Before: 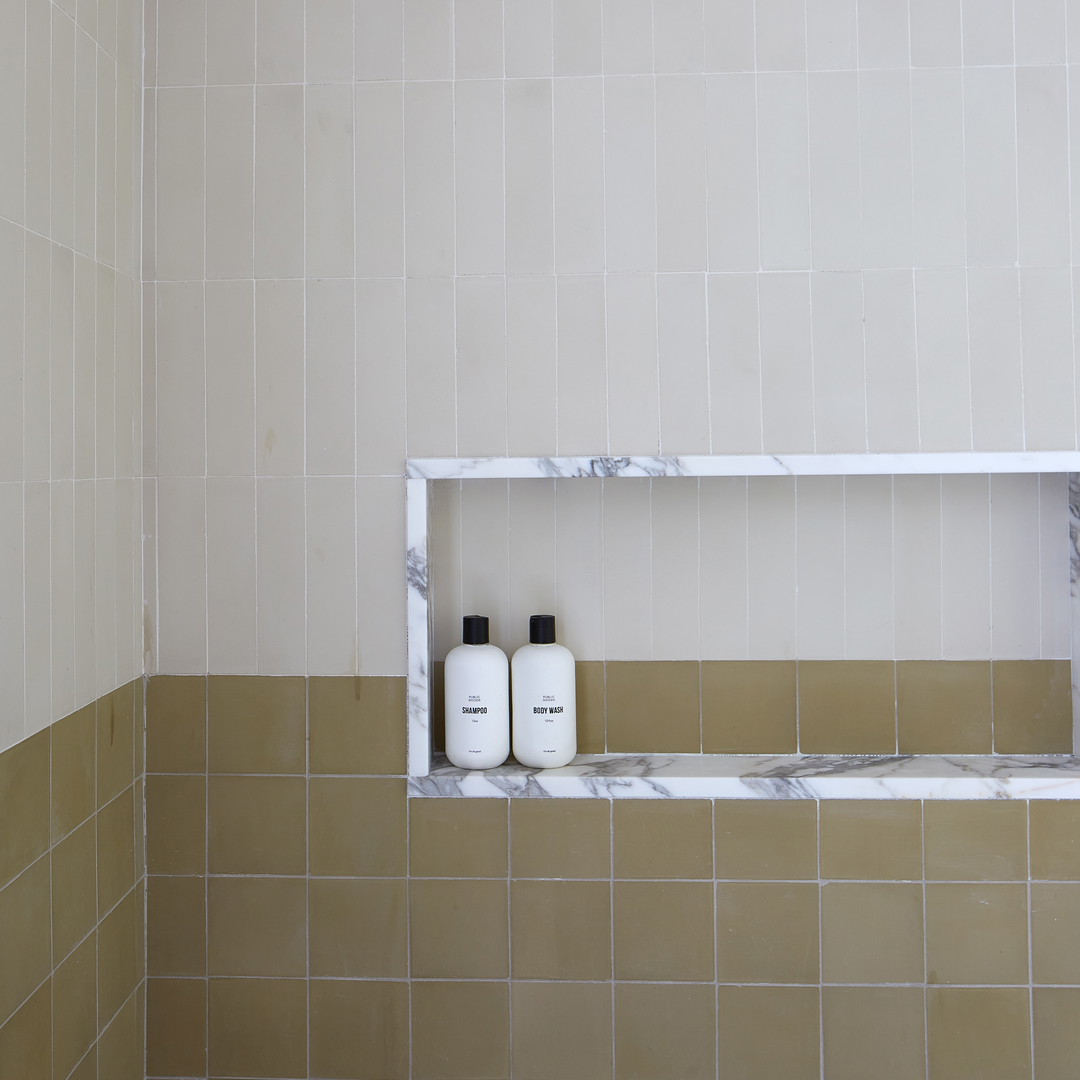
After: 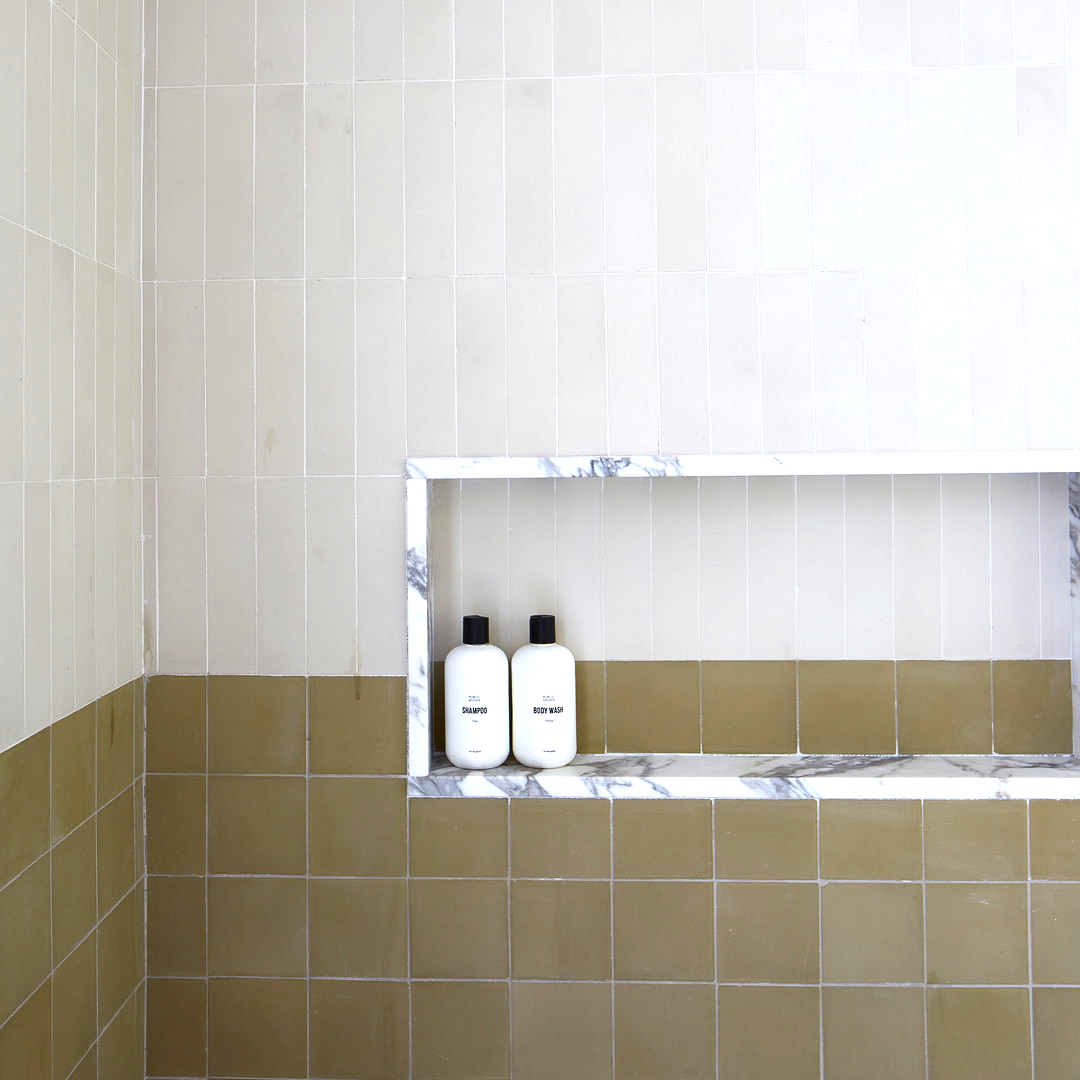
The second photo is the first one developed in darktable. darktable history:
exposure: black level correction 0, exposure 0.702 EV, compensate highlight preservation false
contrast brightness saturation: contrast 0.067, brightness -0.143, saturation 0.116
